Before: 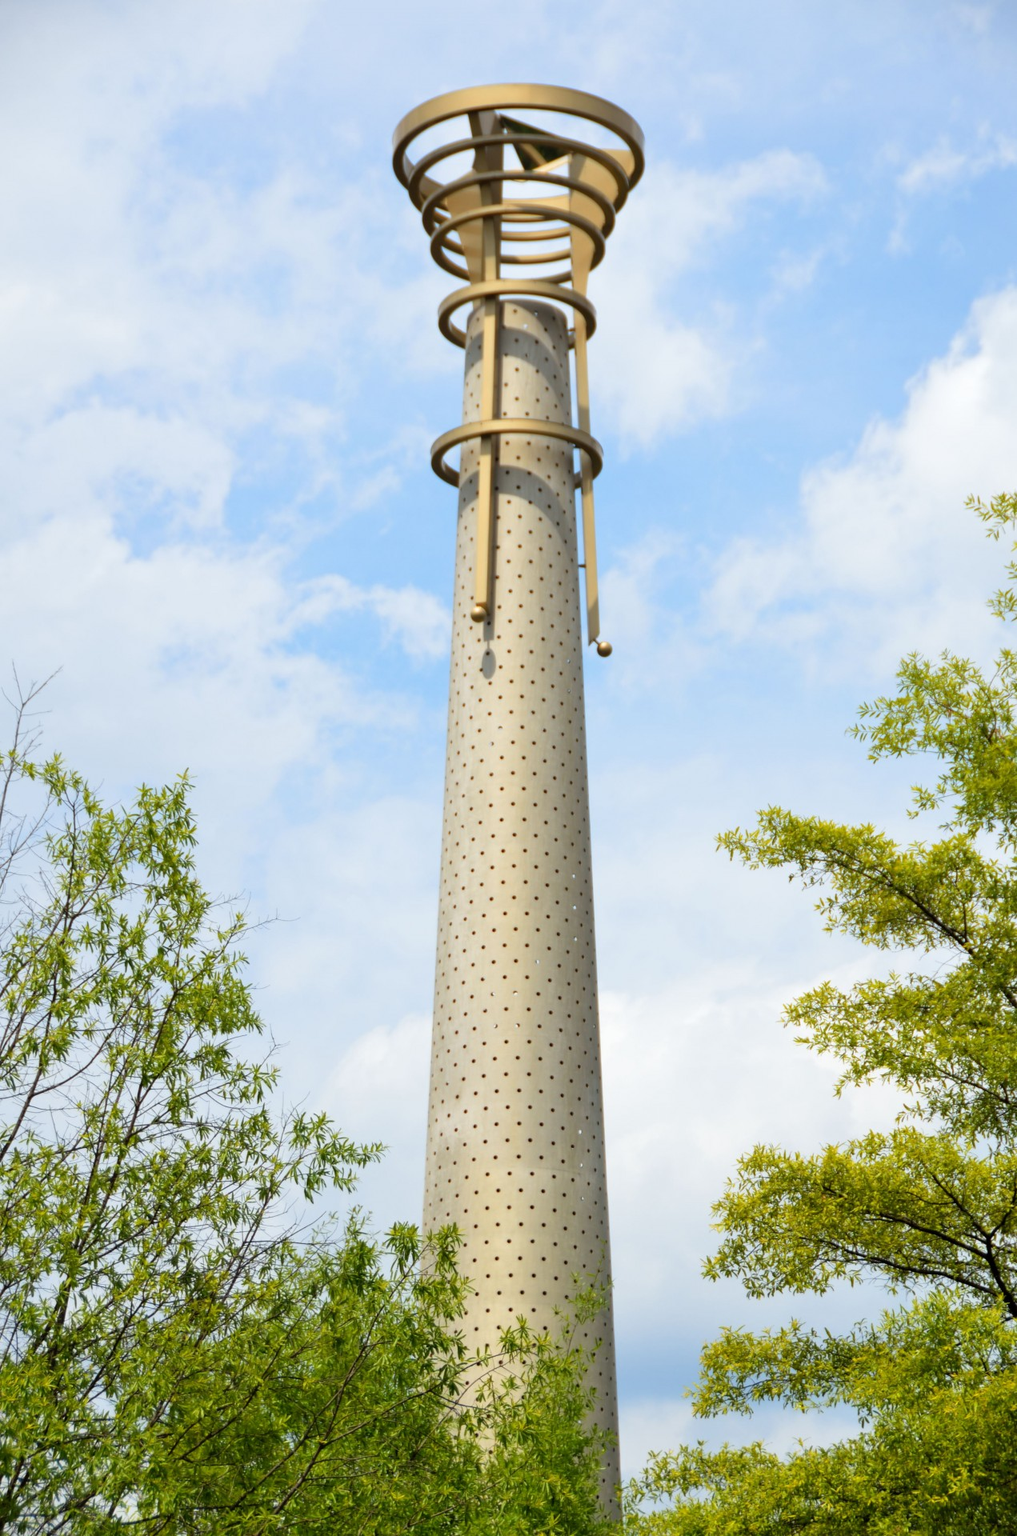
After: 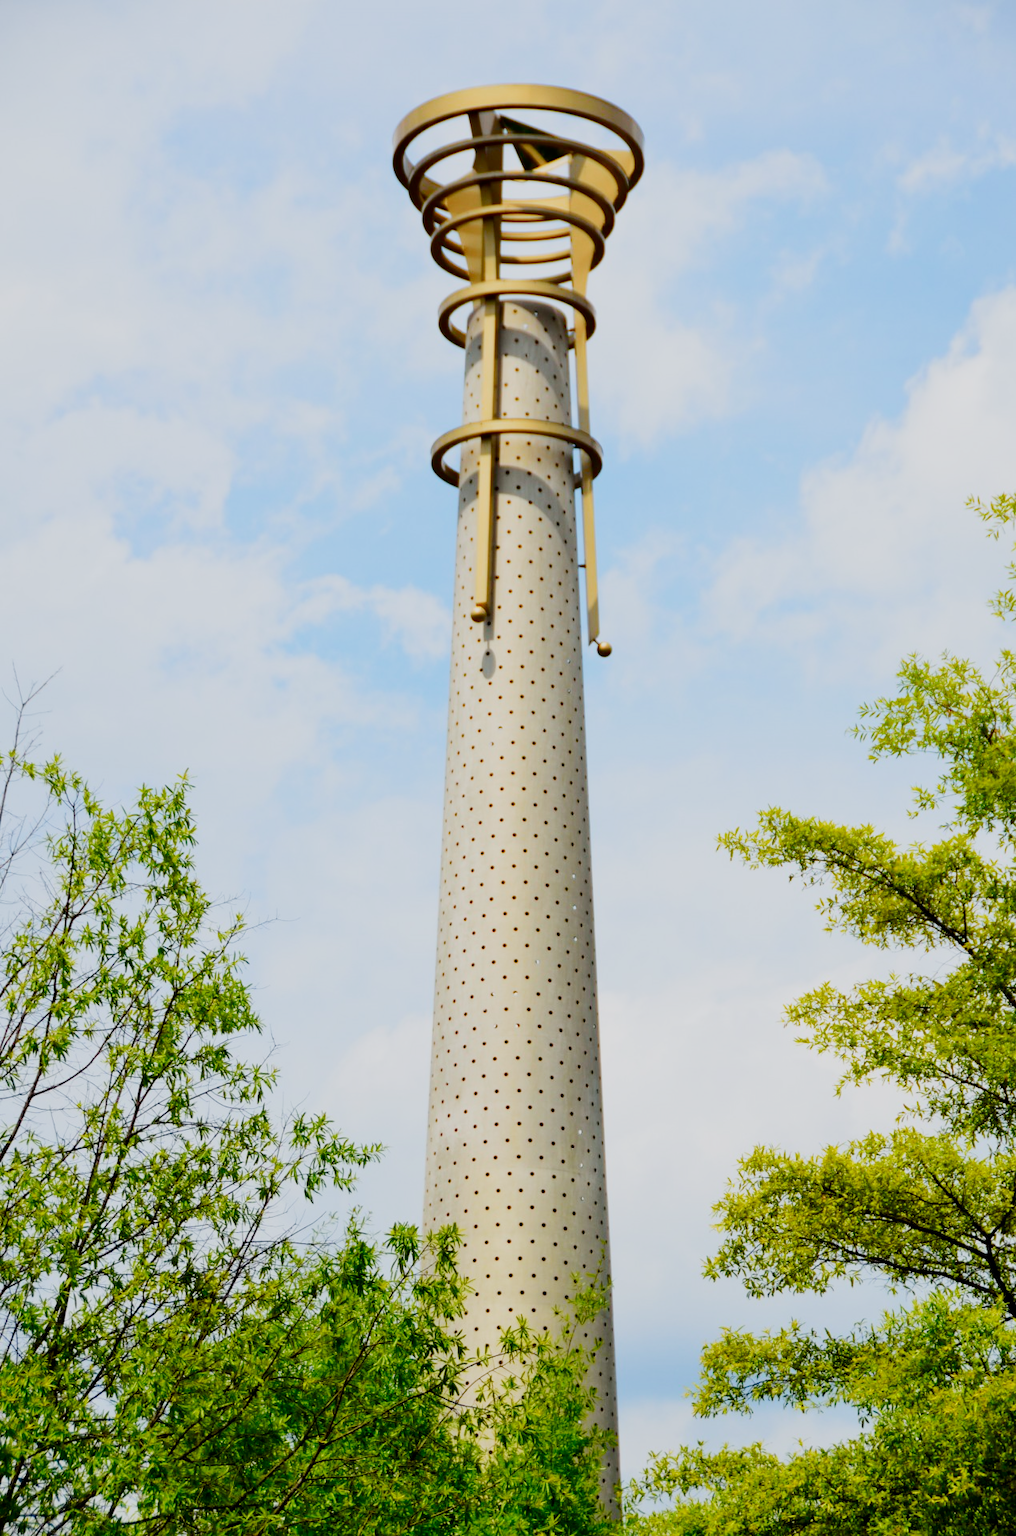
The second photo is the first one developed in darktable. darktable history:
color balance rgb: perceptual saturation grading › global saturation -0.092%, perceptual brilliance grading › global brilliance 1.168%, perceptual brilliance grading › highlights -3.954%, global vibrance 20%
filmic rgb: black relative exposure -7.65 EV, white relative exposure 4.56 EV, hardness 3.61, preserve chrominance no, color science v4 (2020), type of noise poissonian
tone curve: curves: ch0 [(0, 0) (0.126, 0.061) (0.338, 0.285) (0.494, 0.518) (0.703, 0.762) (1, 1)]; ch1 [(0, 0) (0.389, 0.313) (0.457, 0.442) (0.5, 0.501) (0.55, 0.578) (1, 1)]; ch2 [(0, 0) (0.44, 0.424) (0.501, 0.499) (0.557, 0.564) (0.613, 0.67) (0.707, 0.746) (1, 1)], color space Lab, independent channels, preserve colors none
